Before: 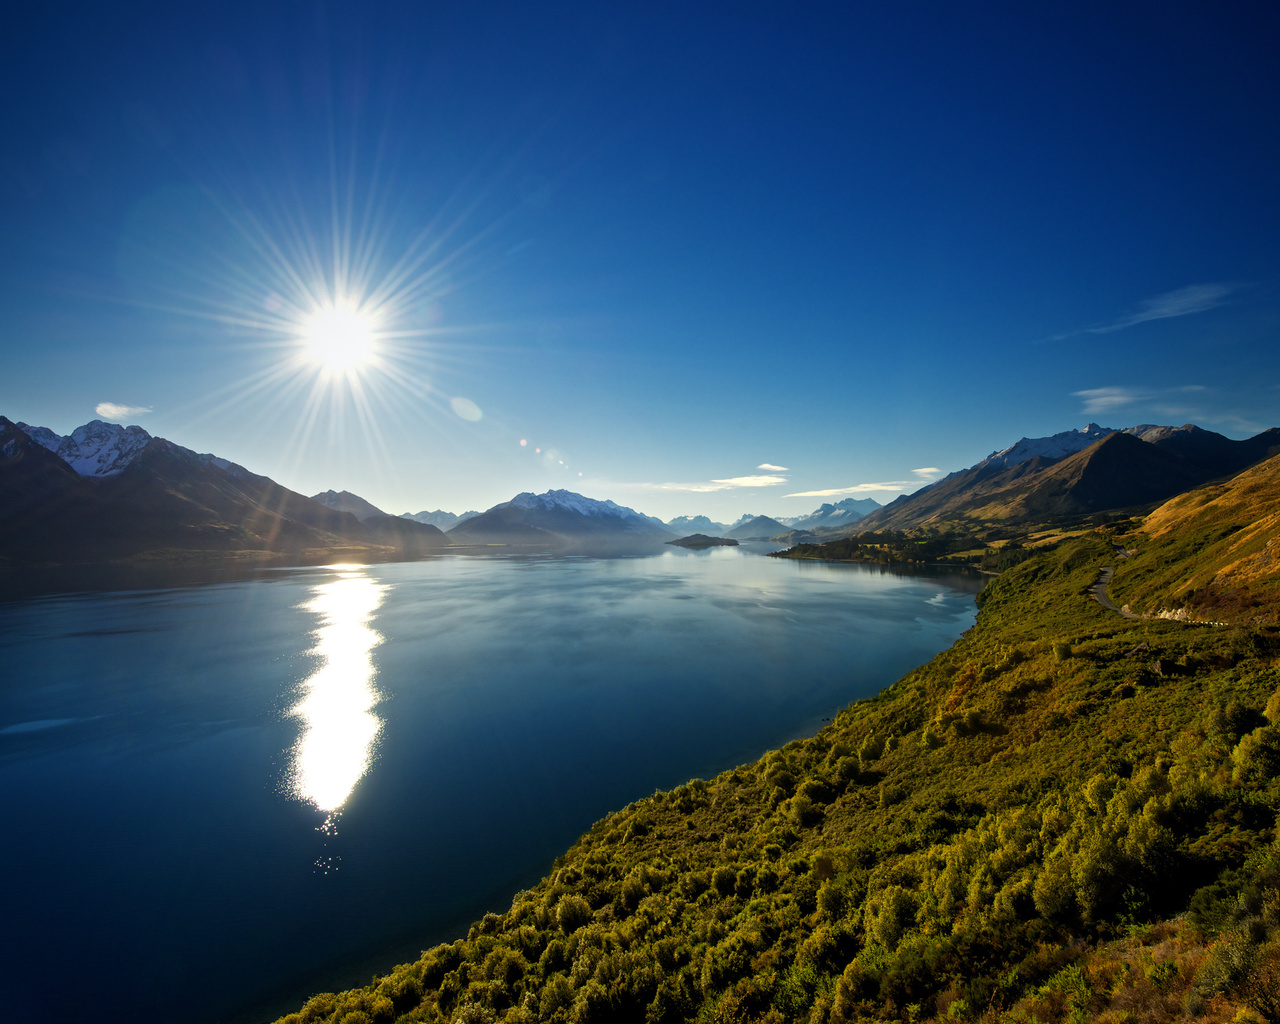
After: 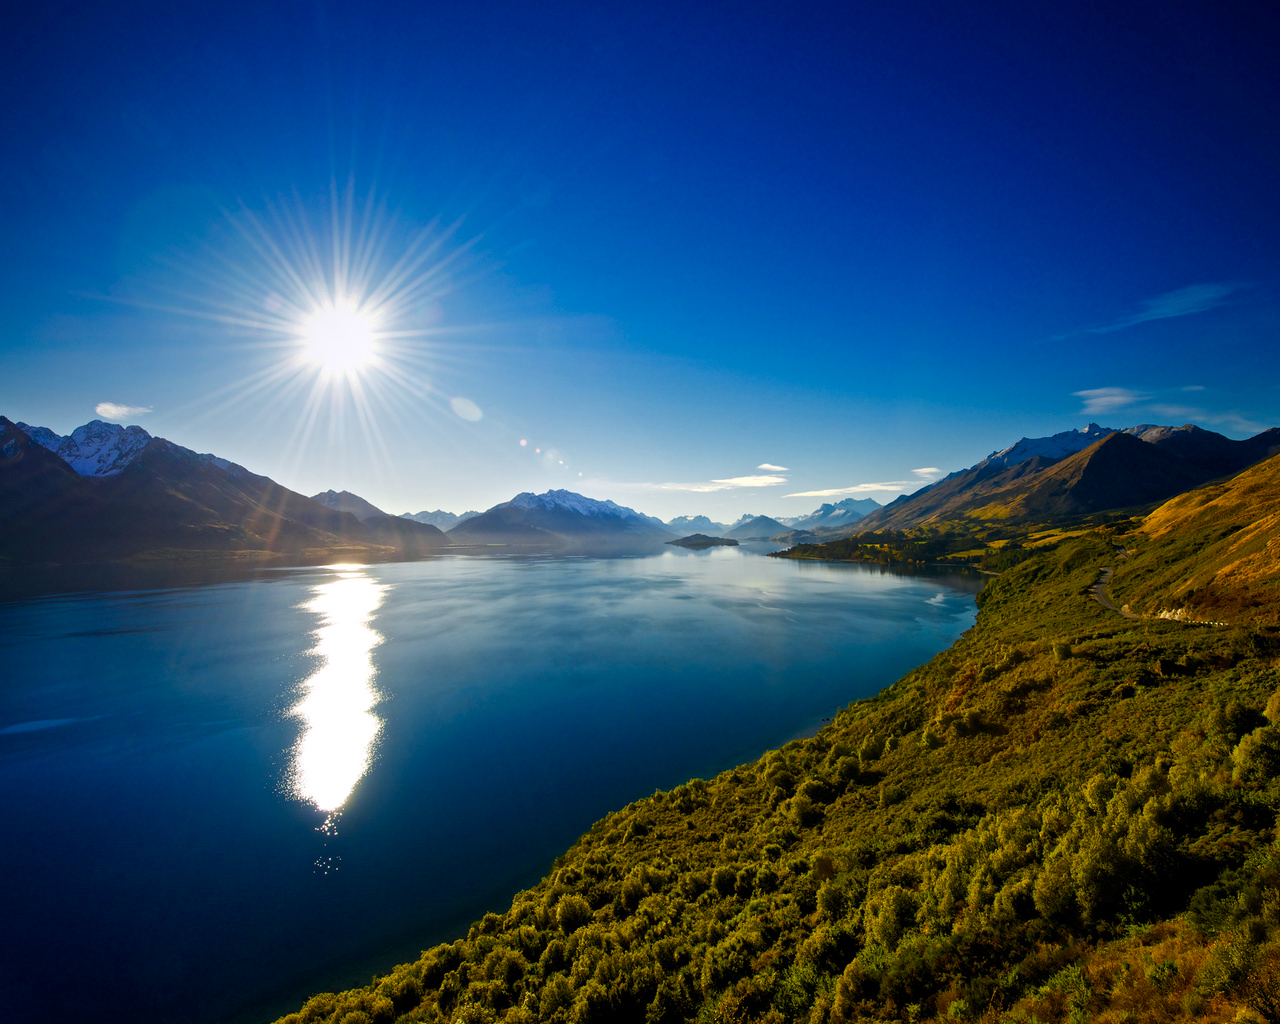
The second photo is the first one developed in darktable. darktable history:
white balance: red 1.009, blue 1.027
color balance rgb: perceptual saturation grading › global saturation 20%, perceptual saturation grading › highlights -25%, perceptual saturation grading › shadows 50%
